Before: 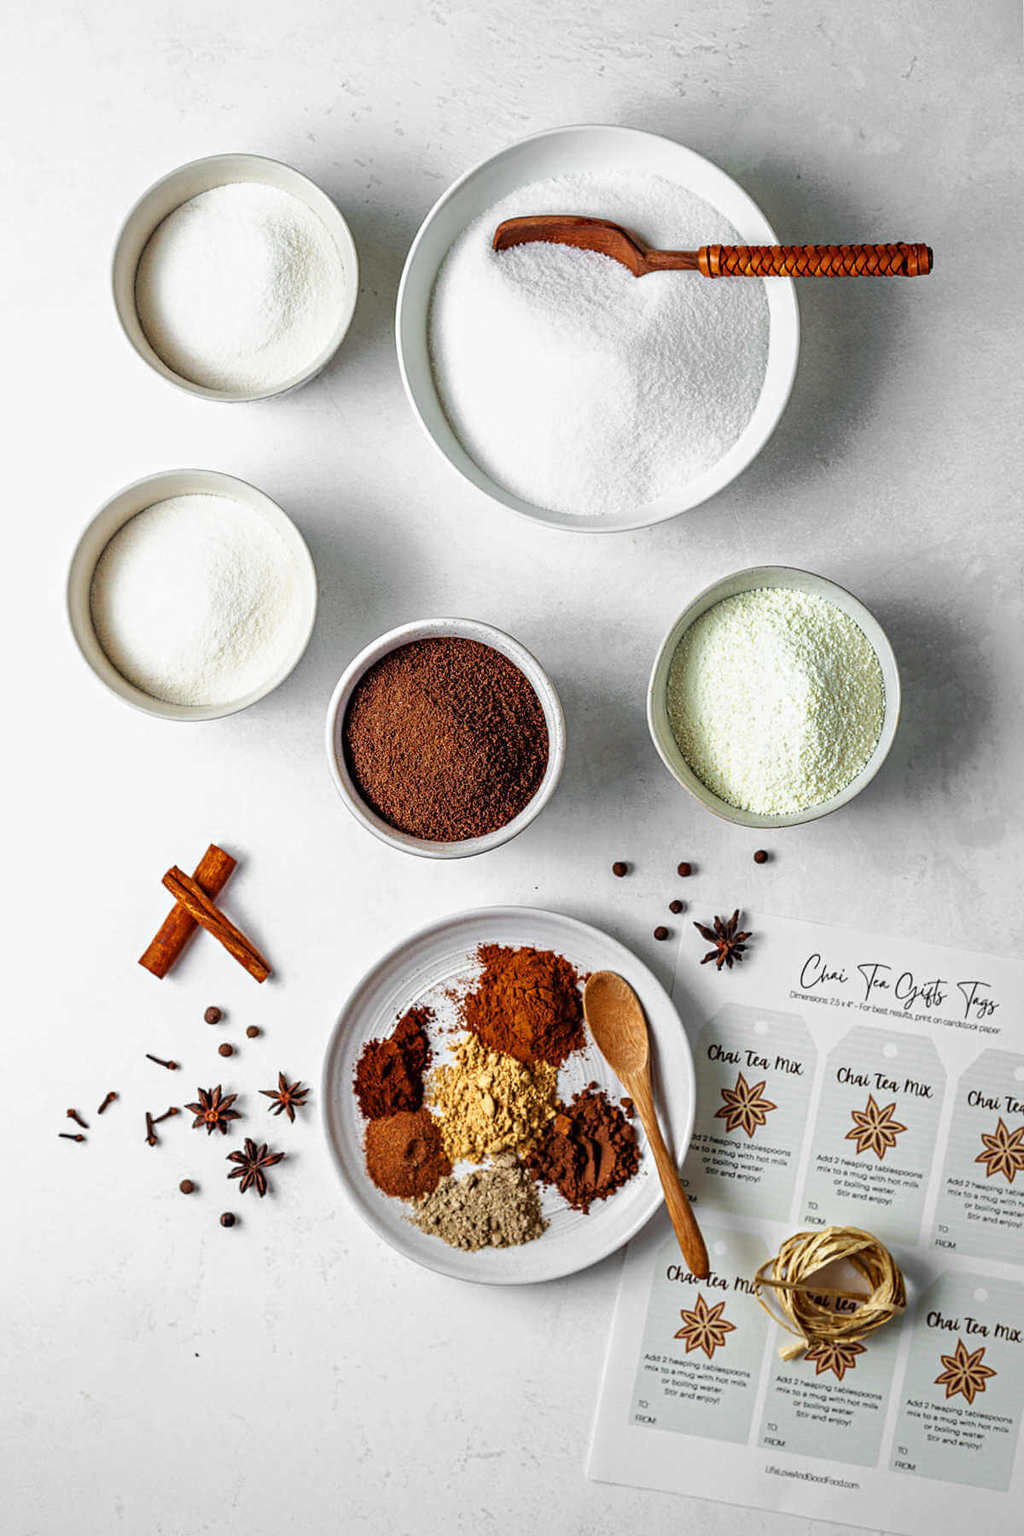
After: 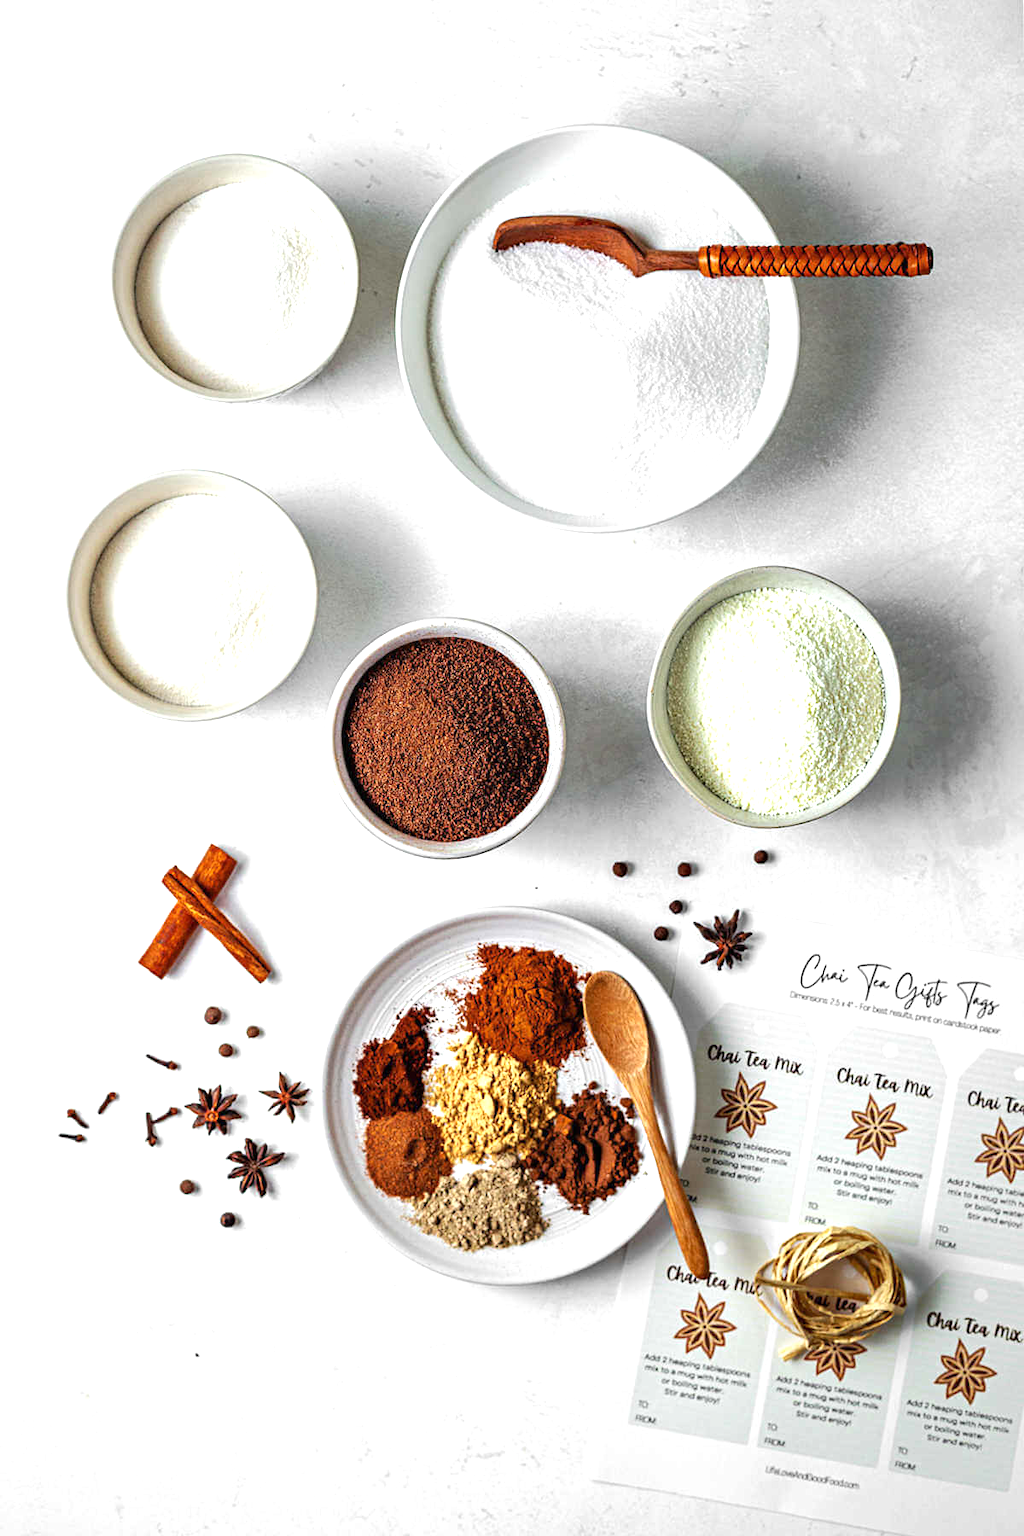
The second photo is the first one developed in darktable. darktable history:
exposure: black level correction 0, exposure 0.594 EV, compensate exposure bias true, compensate highlight preservation false
